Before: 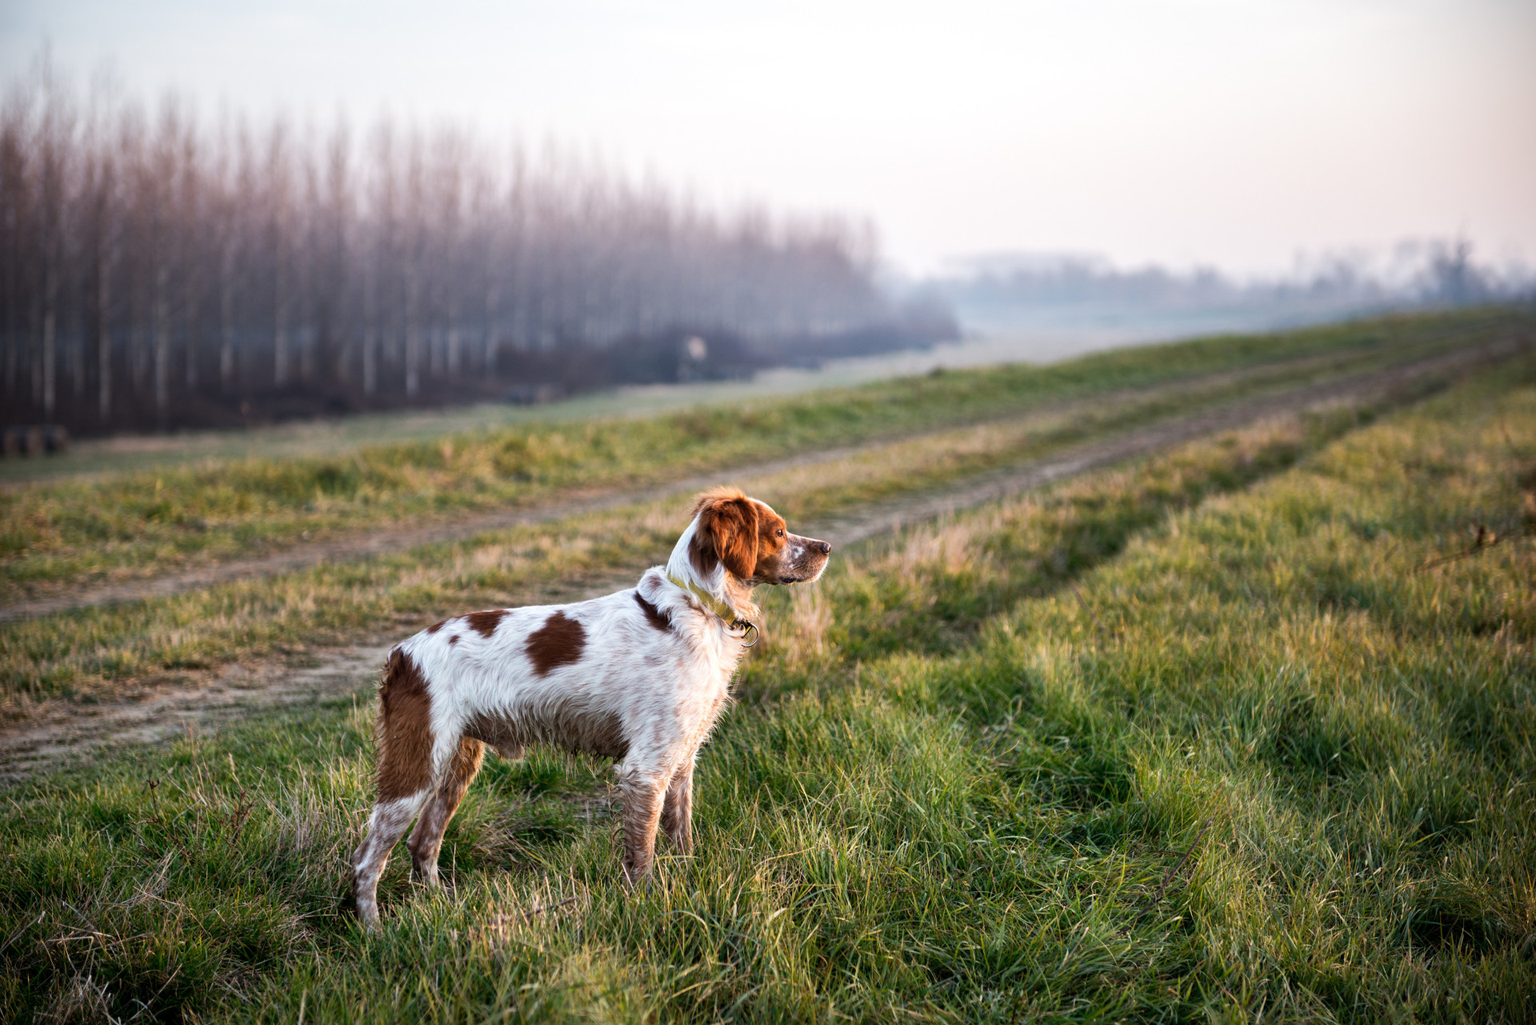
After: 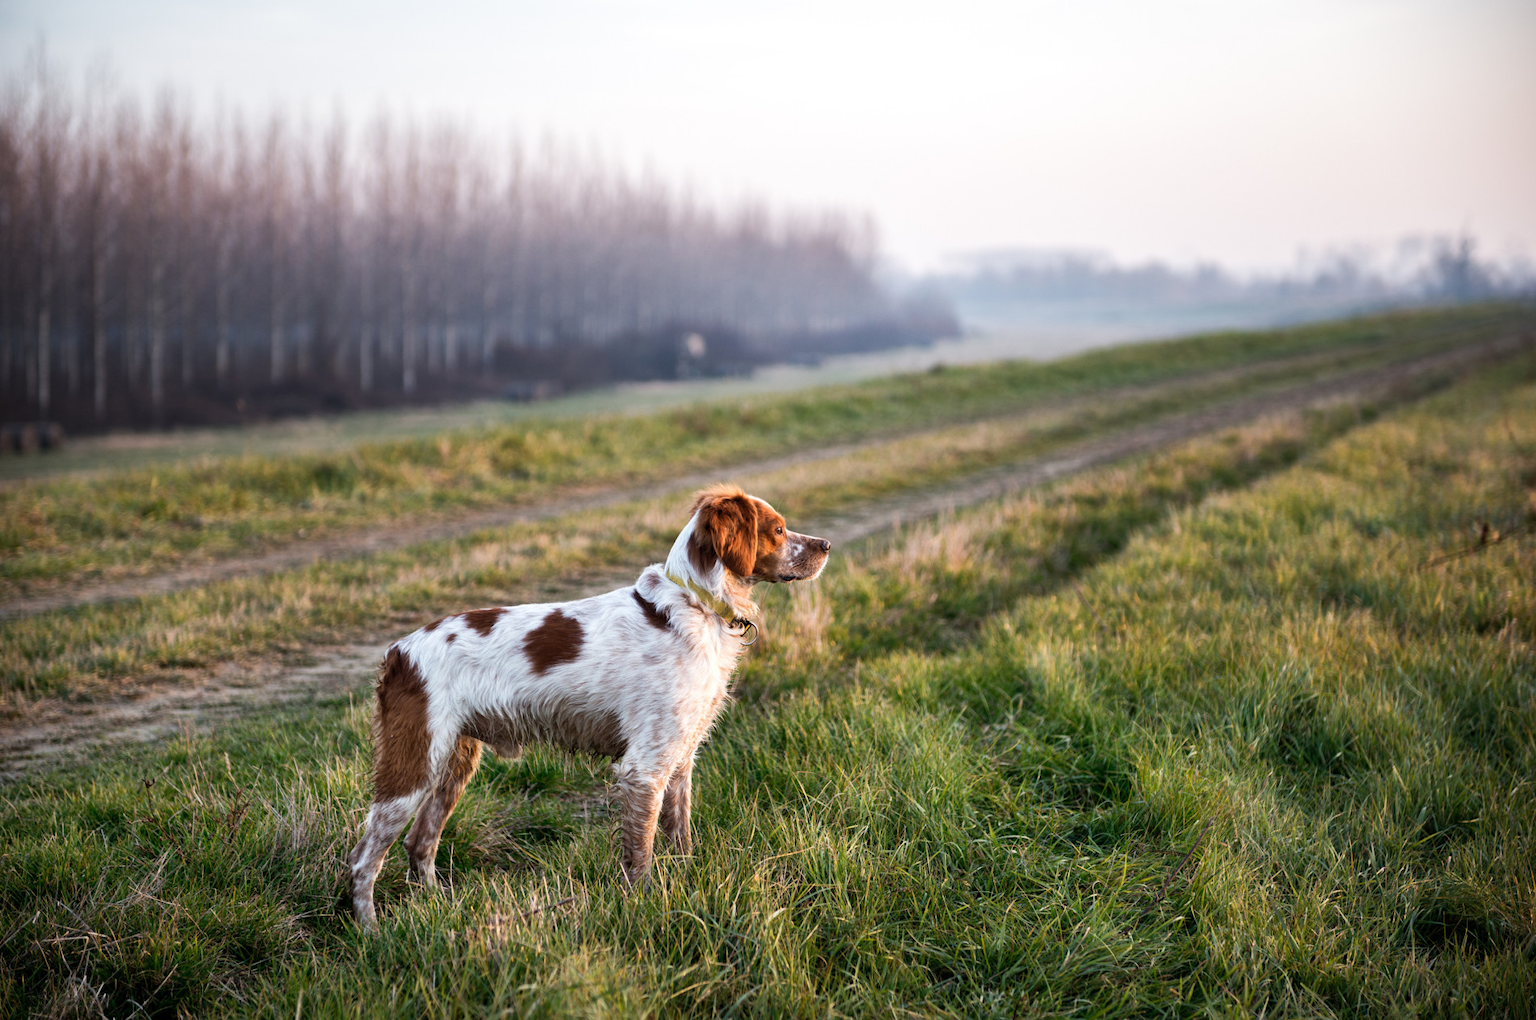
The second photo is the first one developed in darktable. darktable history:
crop: left 0.411%, top 0.607%, right 0.165%, bottom 0.384%
